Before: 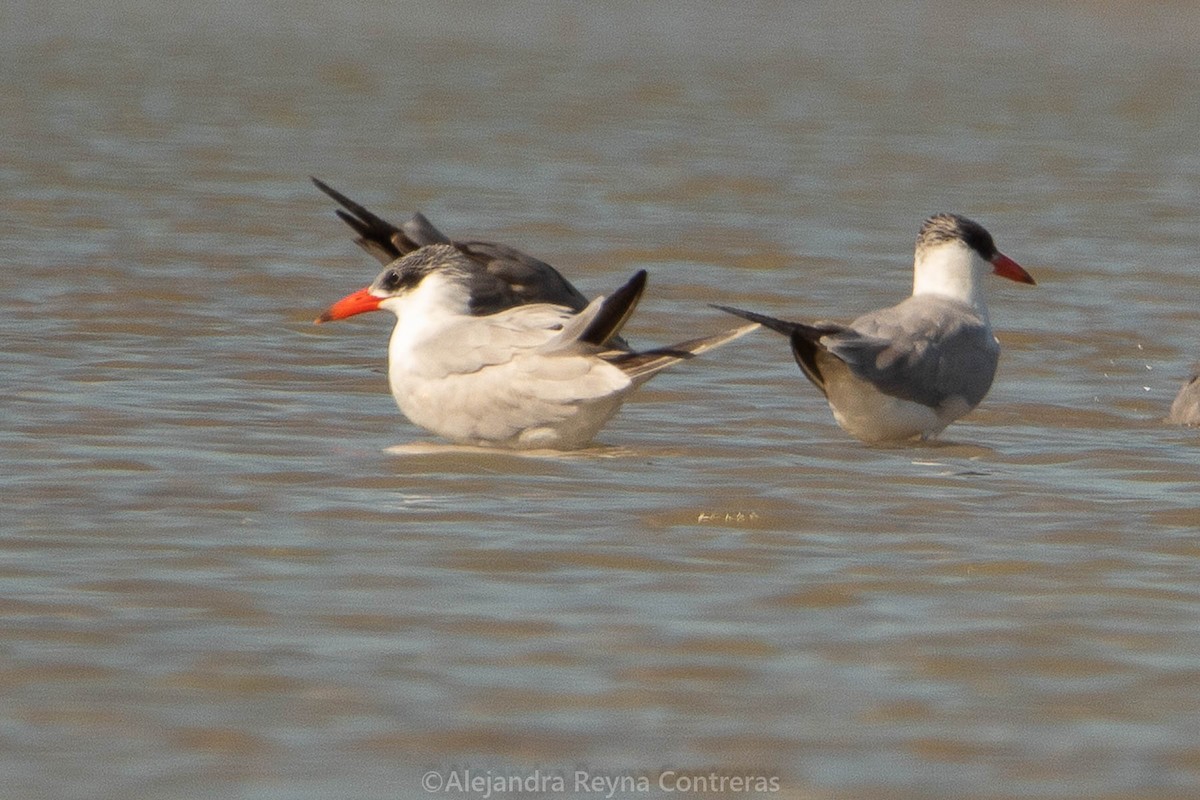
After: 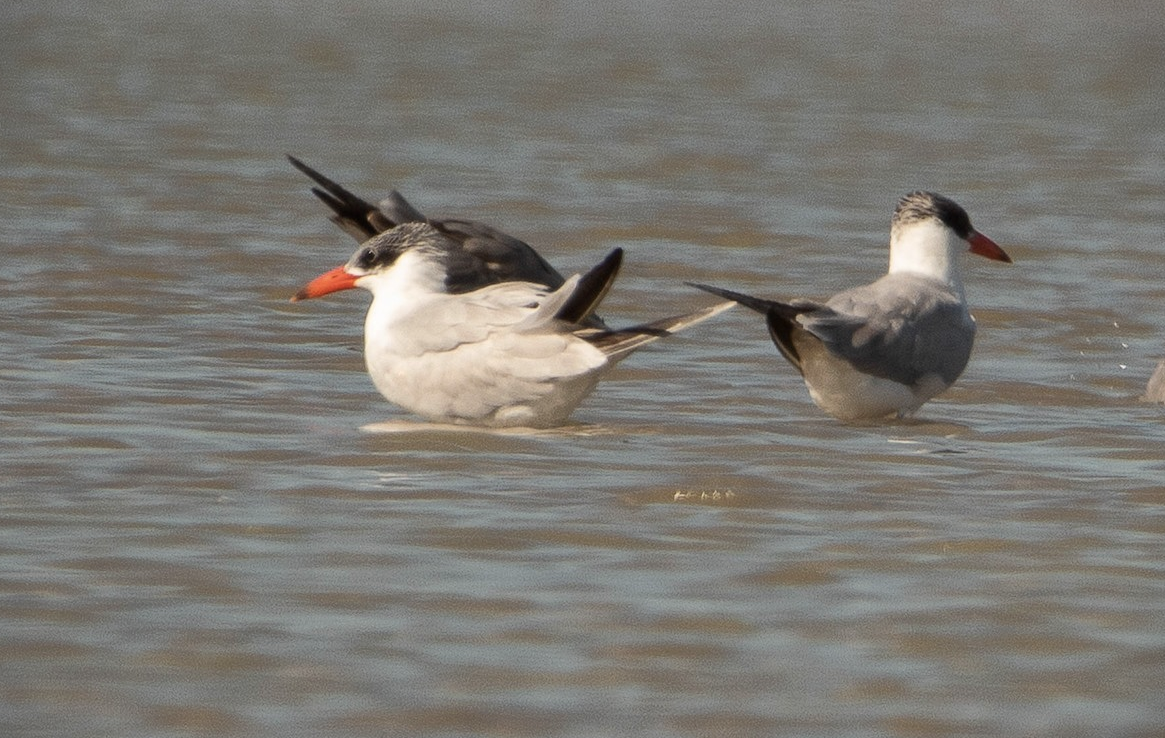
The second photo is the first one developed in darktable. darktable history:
crop: left 2.071%, top 2.761%, right 0.774%, bottom 4.949%
contrast brightness saturation: contrast 0.064, brightness -0.015, saturation -0.213
vignetting: fall-off start 99.64%
tone curve: curves: ch0 [(0, 0) (0.003, 0.003) (0.011, 0.011) (0.025, 0.024) (0.044, 0.043) (0.069, 0.068) (0.1, 0.097) (0.136, 0.132) (0.177, 0.173) (0.224, 0.219) (0.277, 0.27) (0.335, 0.327) (0.399, 0.389) (0.468, 0.457) (0.543, 0.549) (0.623, 0.628) (0.709, 0.713) (0.801, 0.803) (0.898, 0.899) (1, 1)], color space Lab, independent channels, preserve colors none
